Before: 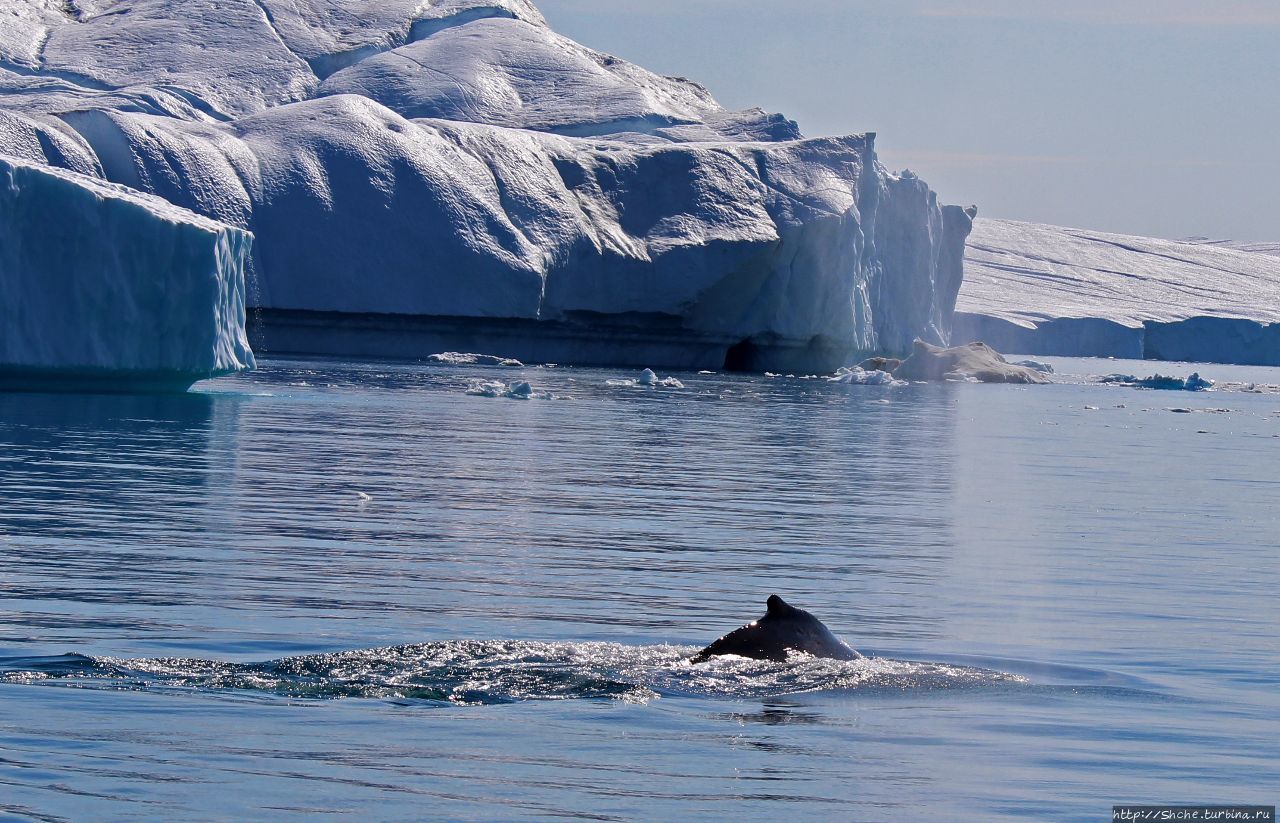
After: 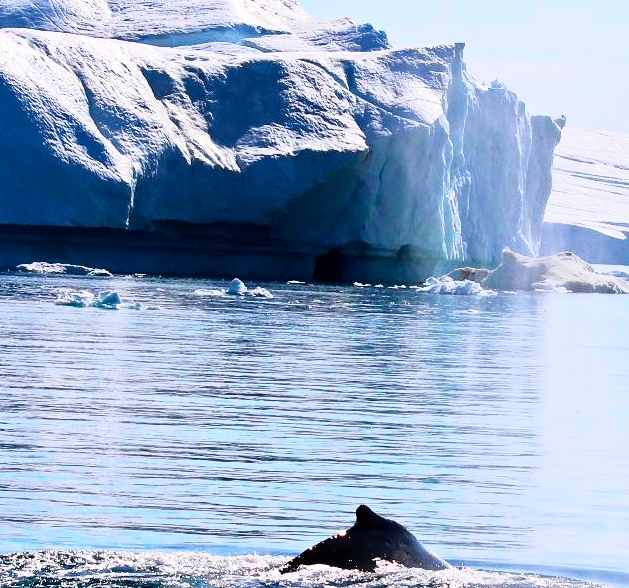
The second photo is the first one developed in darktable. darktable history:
tone curve: curves: ch0 [(0, 0) (0.046, 0.031) (0.163, 0.114) (0.391, 0.432) (0.488, 0.561) (0.695, 0.839) (0.785, 0.904) (1, 0.965)]; ch1 [(0, 0) (0.248, 0.252) (0.427, 0.412) (0.482, 0.462) (0.499, 0.499) (0.518, 0.518) (0.535, 0.577) (0.585, 0.623) (0.679, 0.743) (0.788, 0.809) (1, 1)]; ch2 [(0, 0) (0.313, 0.262) (0.427, 0.417) (0.473, 0.47) (0.503, 0.503) (0.523, 0.515) (0.557, 0.596) (0.598, 0.646) (0.708, 0.771) (1, 1)], color space Lab, independent channels, preserve colors none
tone equalizer: -8 EV -0.743 EV, -7 EV -0.736 EV, -6 EV -0.619 EV, -5 EV -0.36 EV, -3 EV 0.373 EV, -2 EV 0.6 EV, -1 EV 0.677 EV, +0 EV 0.721 EV
crop: left 32.185%, top 10.948%, right 18.672%, bottom 17.52%
